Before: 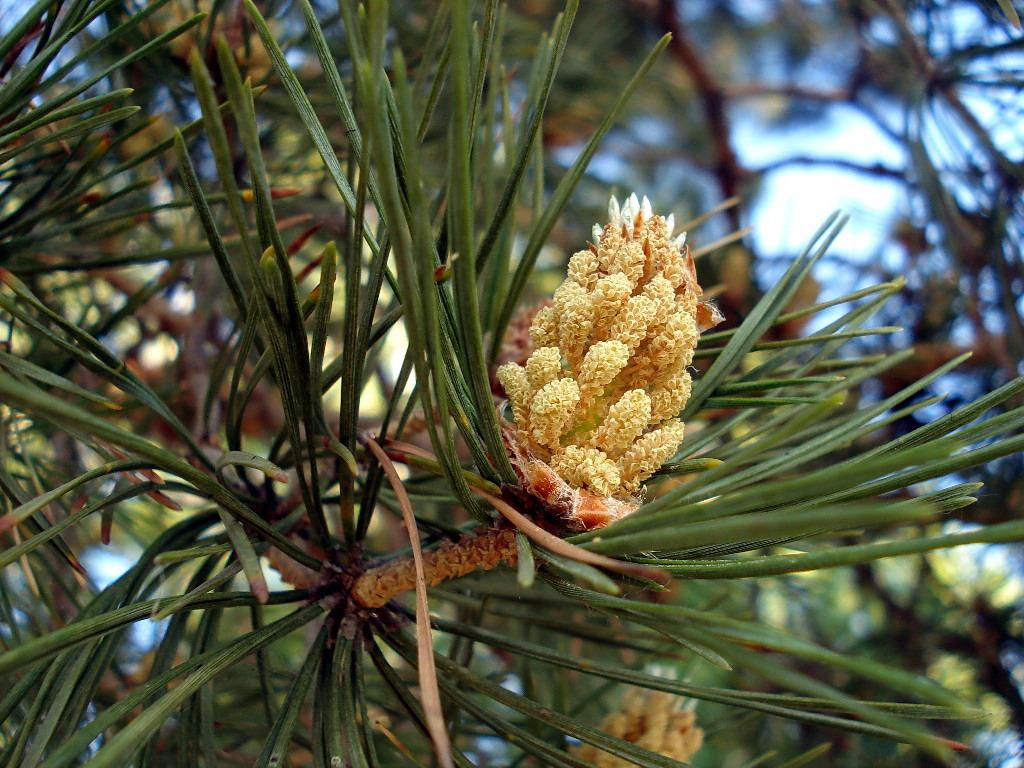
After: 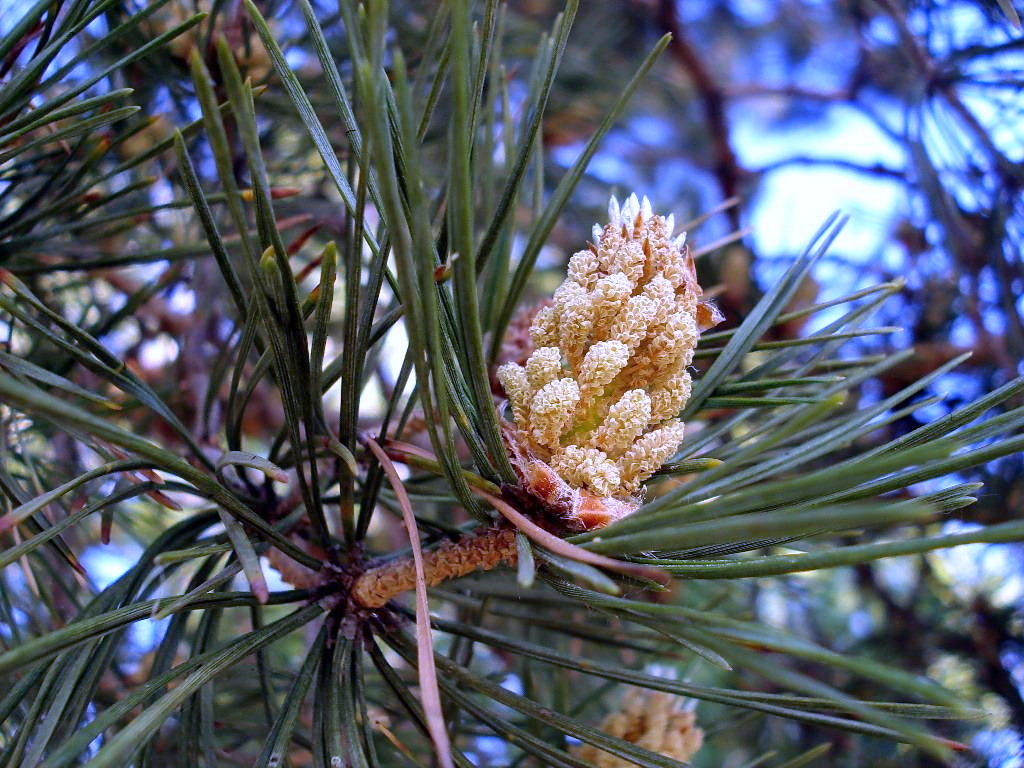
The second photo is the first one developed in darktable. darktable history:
white balance: red 0.98, blue 1.61
shadows and highlights: shadows 37.27, highlights -28.18, soften with gaussian
